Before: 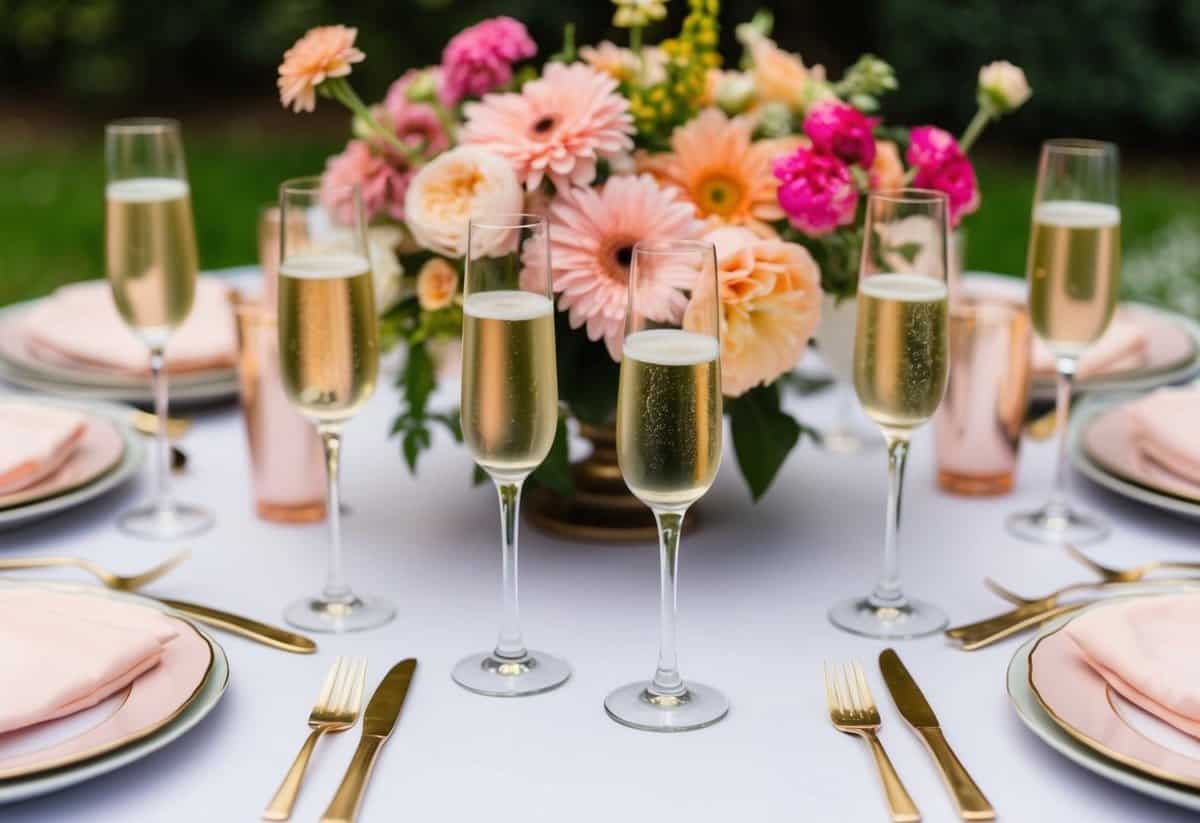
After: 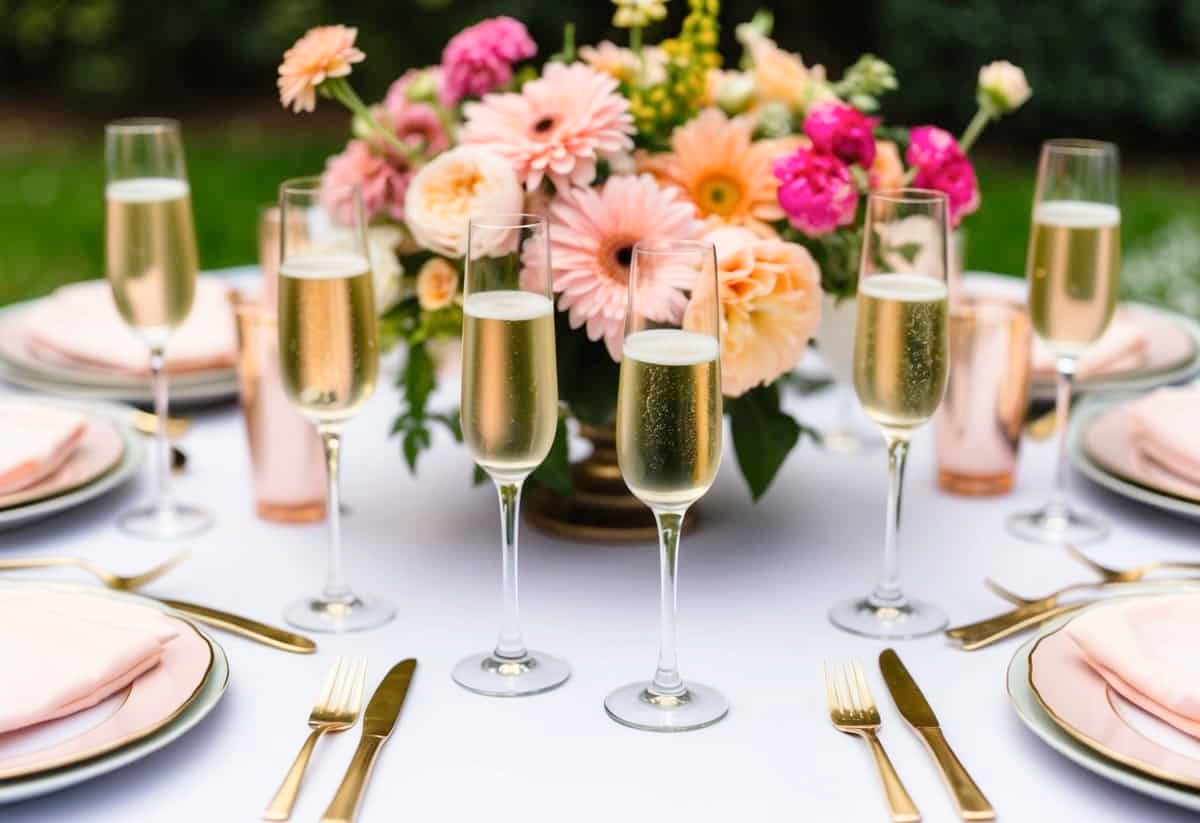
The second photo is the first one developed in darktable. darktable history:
tone curve: curves: ch0 [(0, 0) (0.389, 0.458) (0.745, 0.82) (0.849, 0.917) (0.919, 0.969) (1, 1)]; ch1 [(0, 0) (0.437, 0.404) (0.5, 0.5) (0.529, 0.55) (0.58, 0.6) (0.616, 0.649) (1, 1)]; ch2 [(0, 0) (0.442, 0.428) (0.5, 0.5) (0.525, 0.543) (0.585, 0.62) (1, 1)], preserve colors none
